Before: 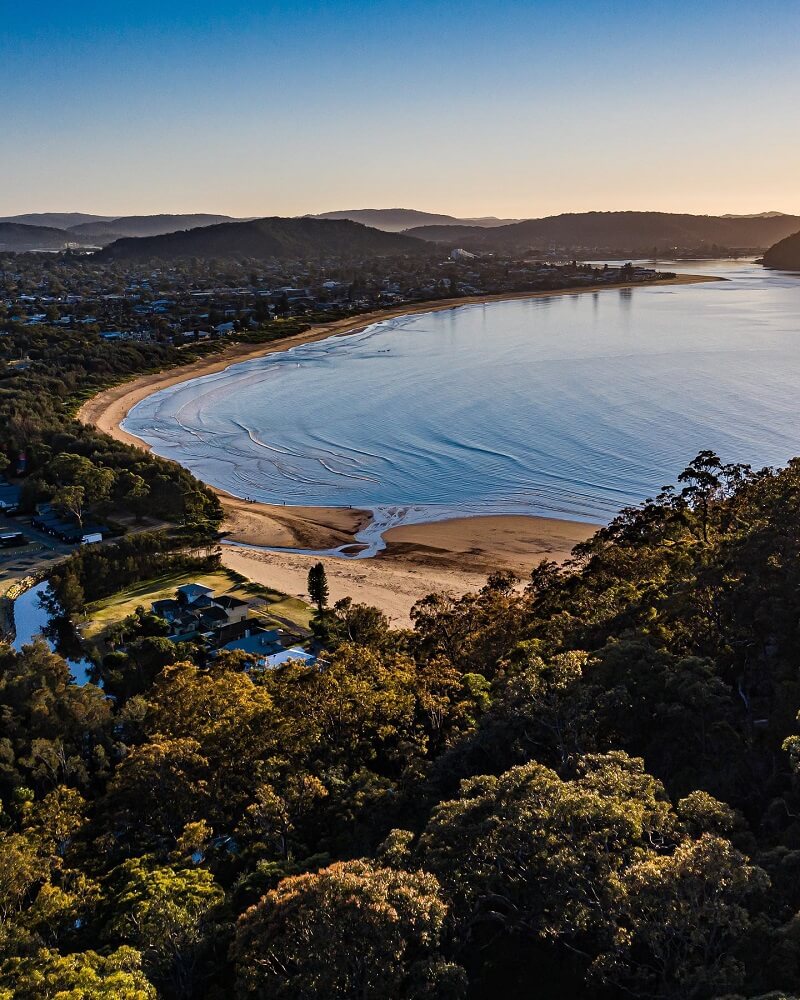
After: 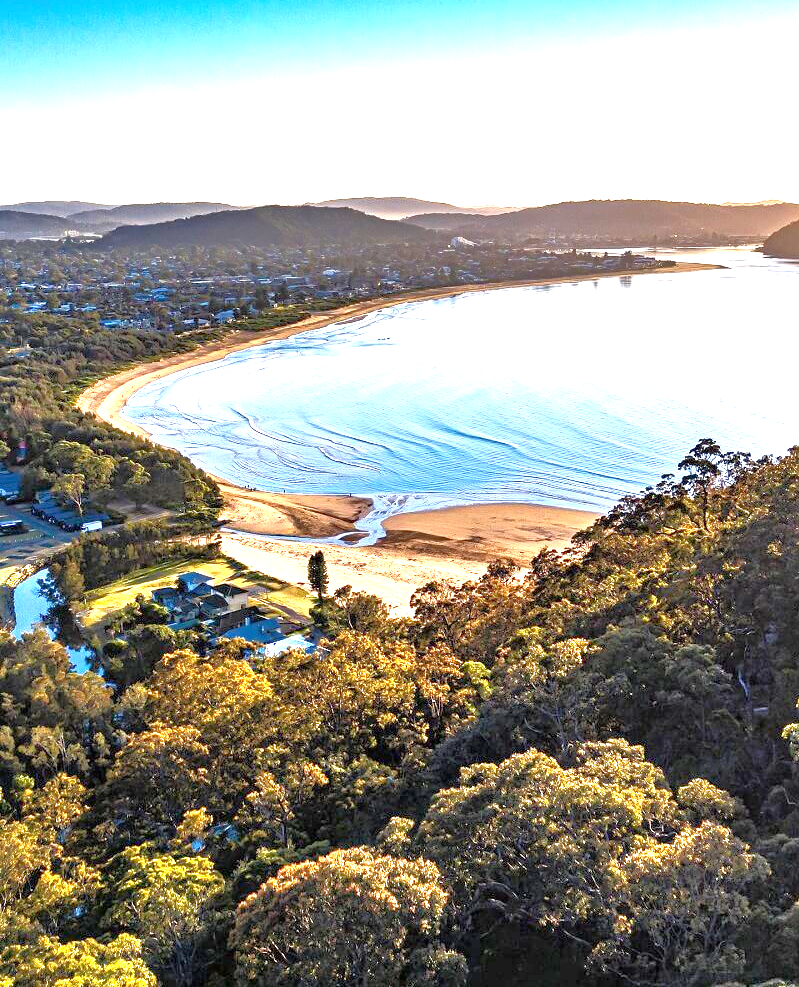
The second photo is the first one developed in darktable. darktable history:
exposure: exposure 2.009 EV, compensate highlight preservation false
tone equalizer: -7 EV 0.161 EV, -6 EV 0.623 EV, -5 EV 1.15 EV, -4 EV 1.36 EV, -3 EV 1.15 EV, -2 EV 0.6 EV, -1 EV 0.153 EV
crop: top 1.214%, right 0.018%
